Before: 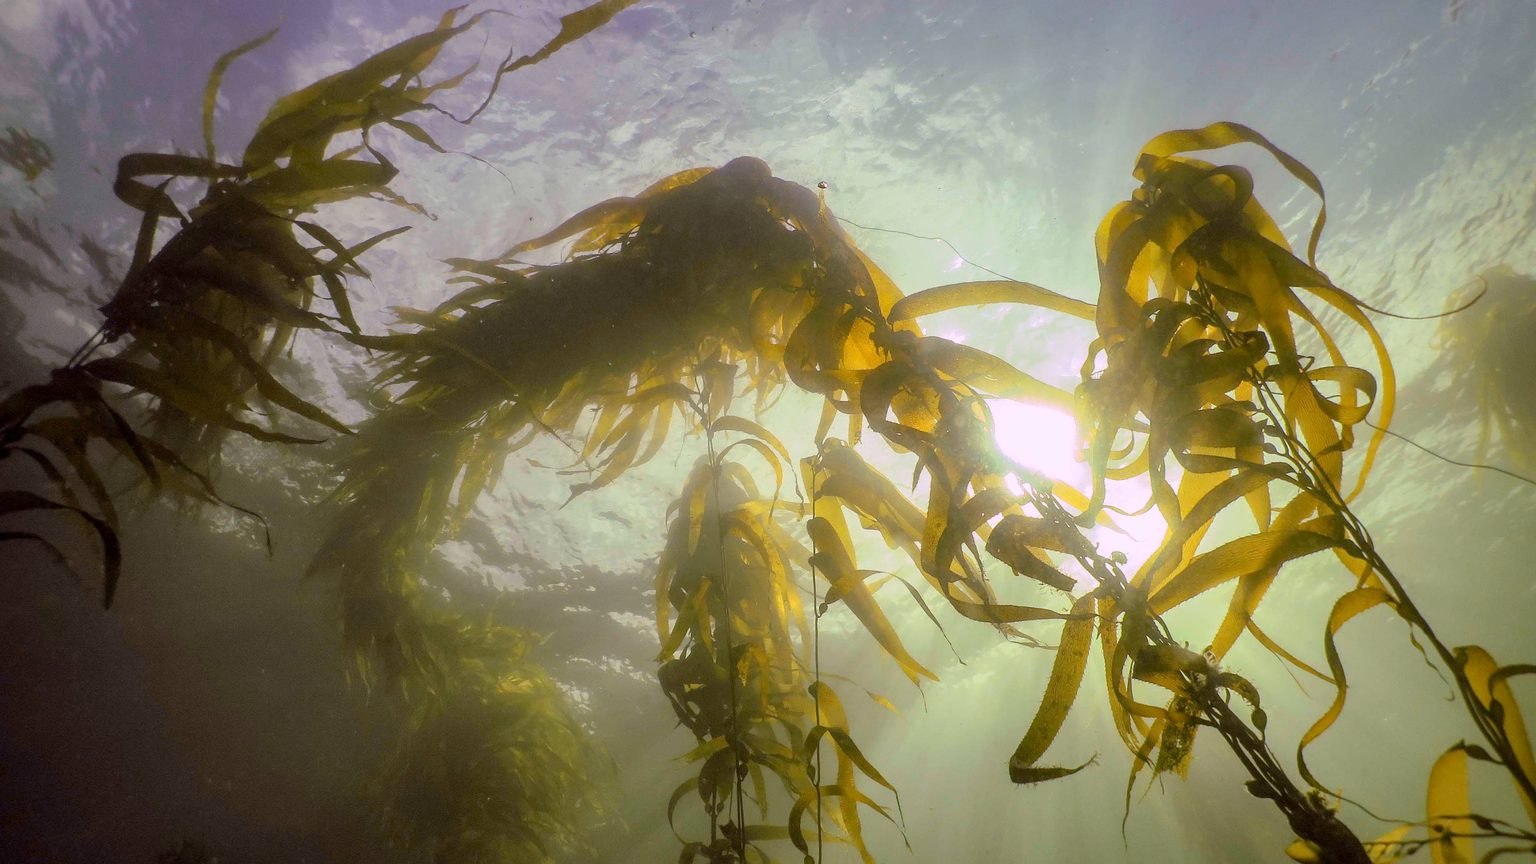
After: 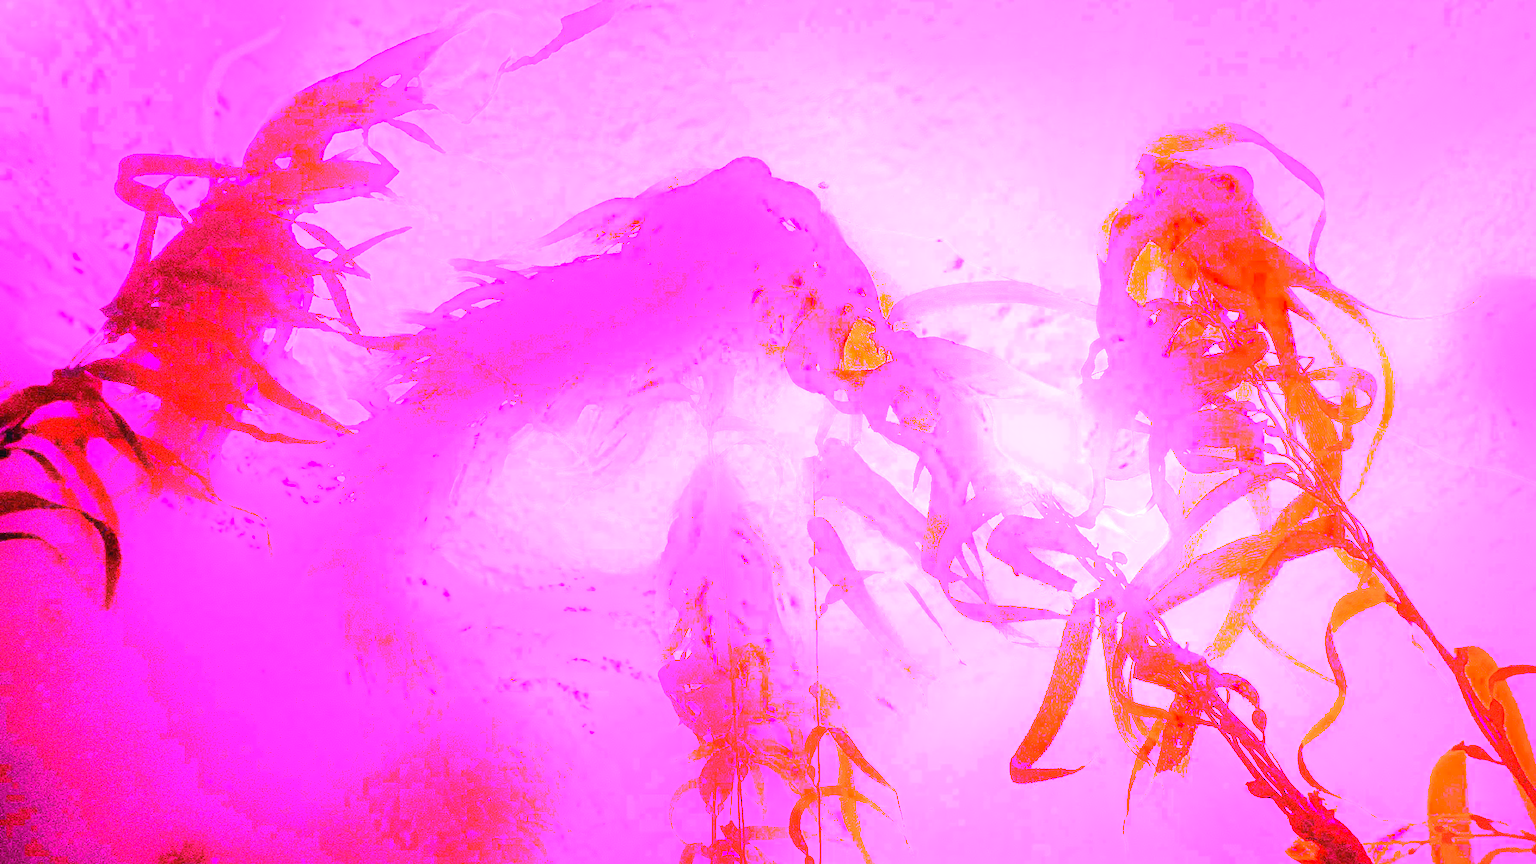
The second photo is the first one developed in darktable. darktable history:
grain: coarseness 3.21 ISO
white balance: red 8, blue 8
contrast equalizer: y [[0.5, 0.488, 0.462, 0.461, 0.491, 0.5], [0.5 ×6], [0.5 ×6], [0 ×6], [0 ×6]]
